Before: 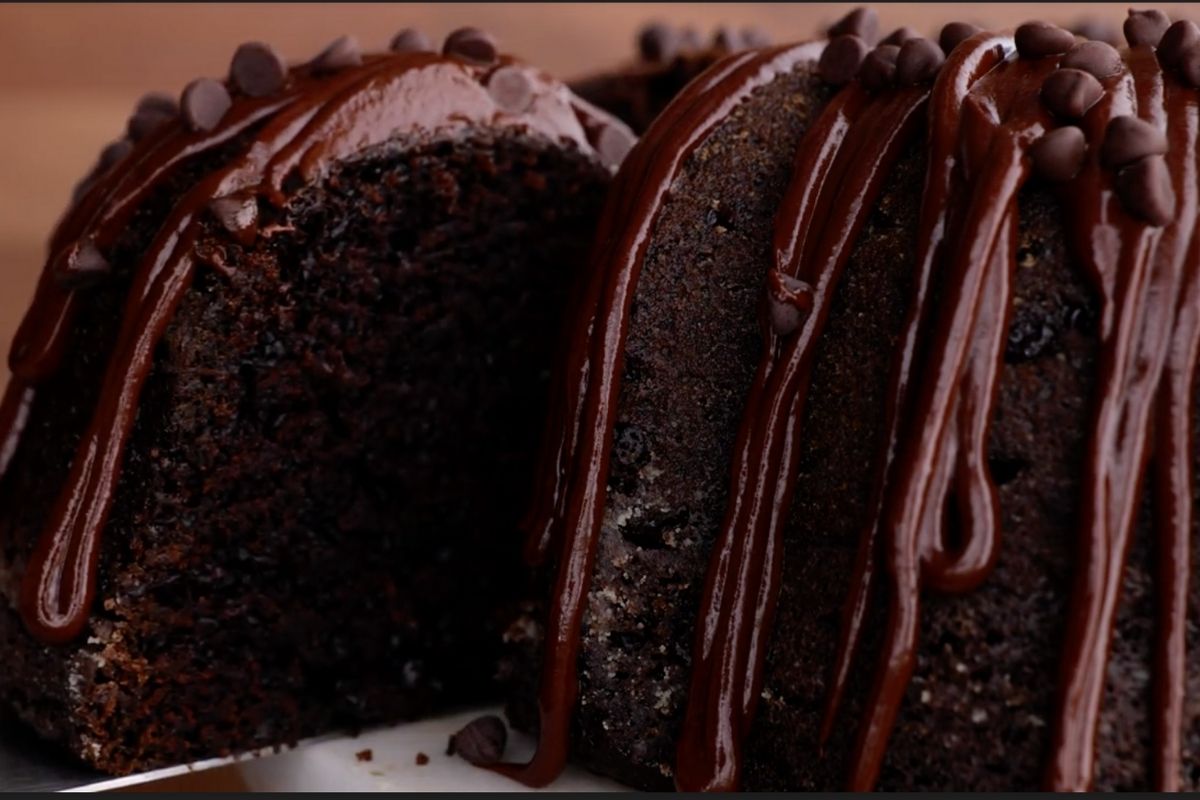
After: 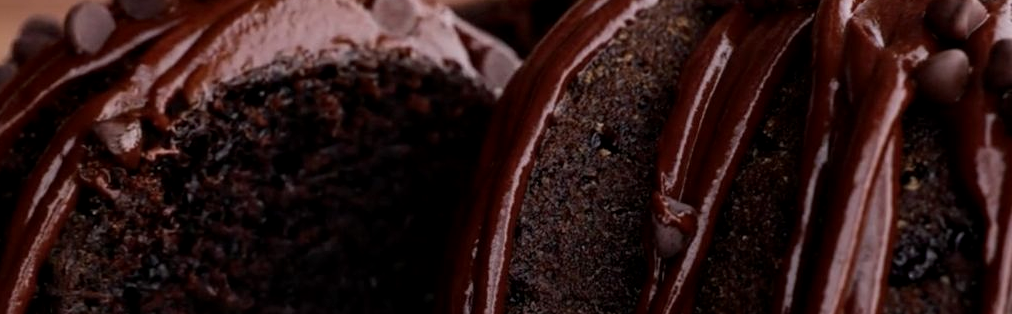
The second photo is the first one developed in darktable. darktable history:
crop and rotate: left 9.716%, top 9.695%, right 5.931%, bottom 50.942%
local contrast: on, module defaults
